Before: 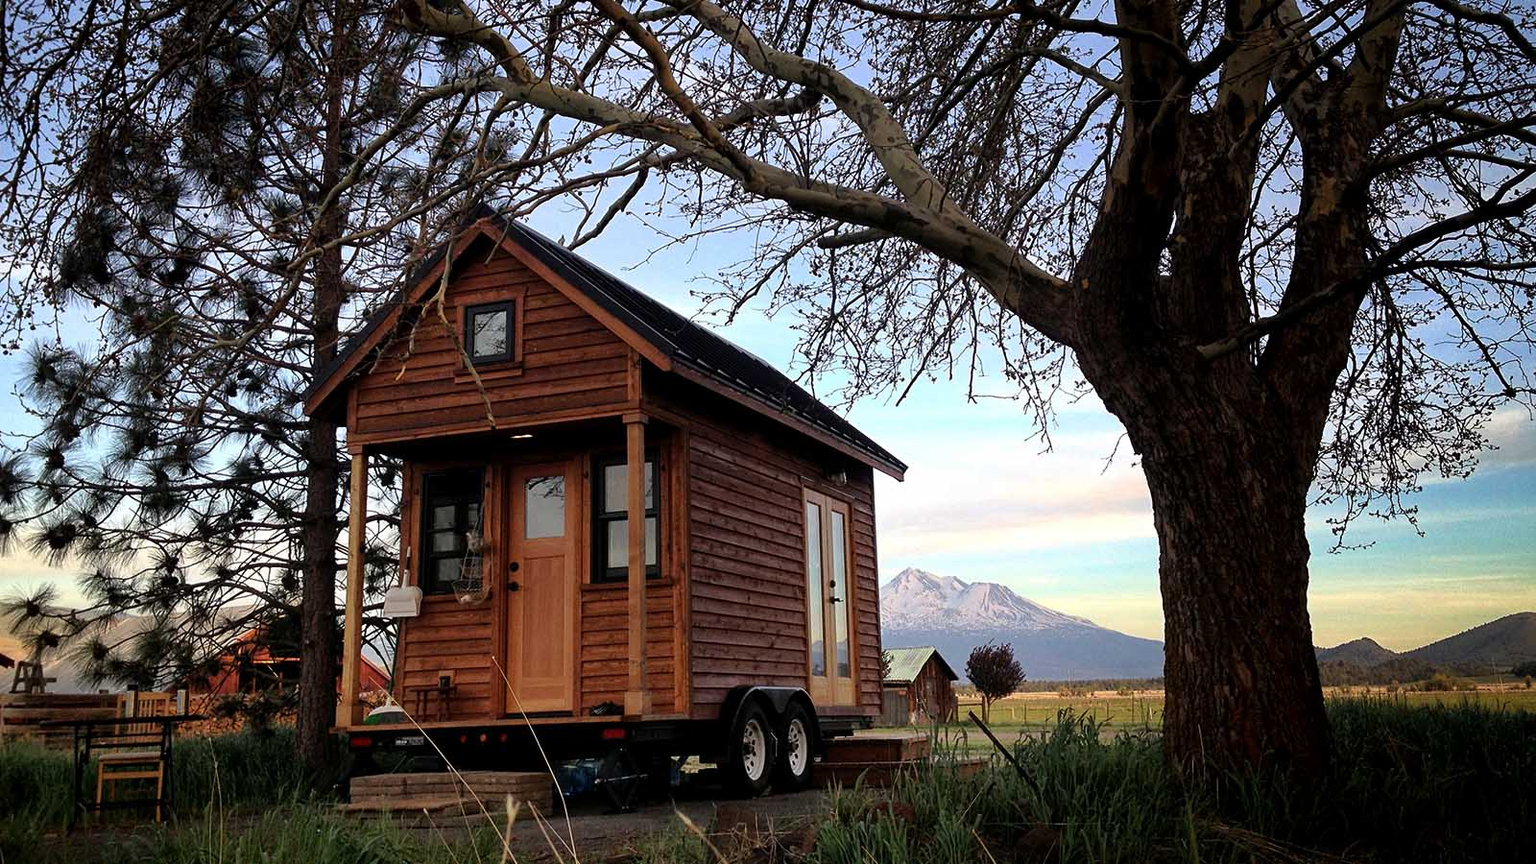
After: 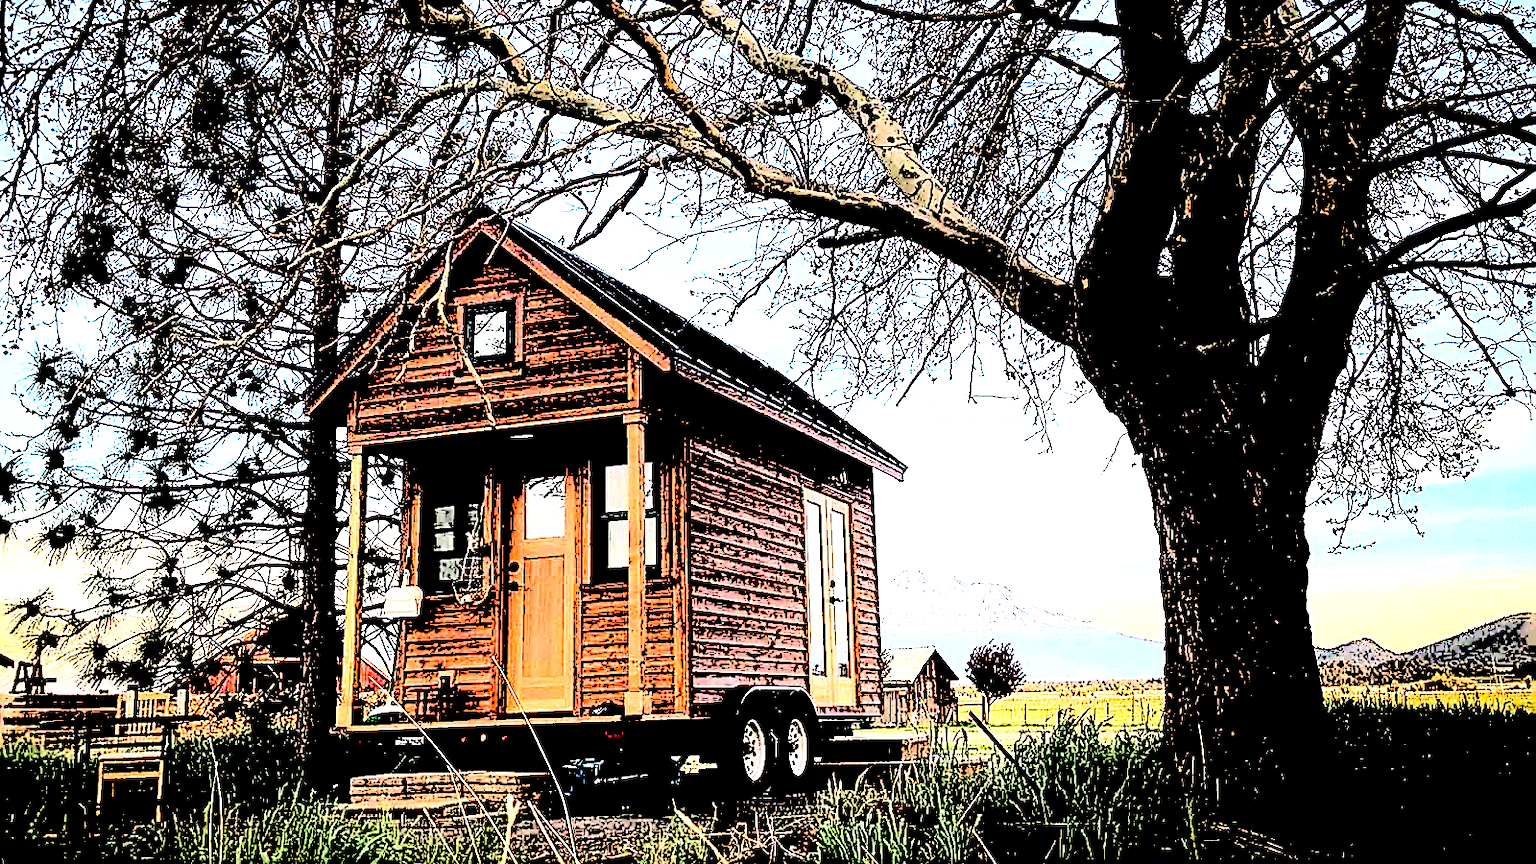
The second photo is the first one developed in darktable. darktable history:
levels: levels [0.246, 0.256, 0.506]
color balance rgb: power › hue 62.38°, perceptual saturation grading › global saturation -2.217%, perceptual saturation grading › highlights -7.007%, perceptual saturation grading › mid-tones 8.056%, perceptual saturation grading › shadows 4.898%
sharpen: amount 1.997
